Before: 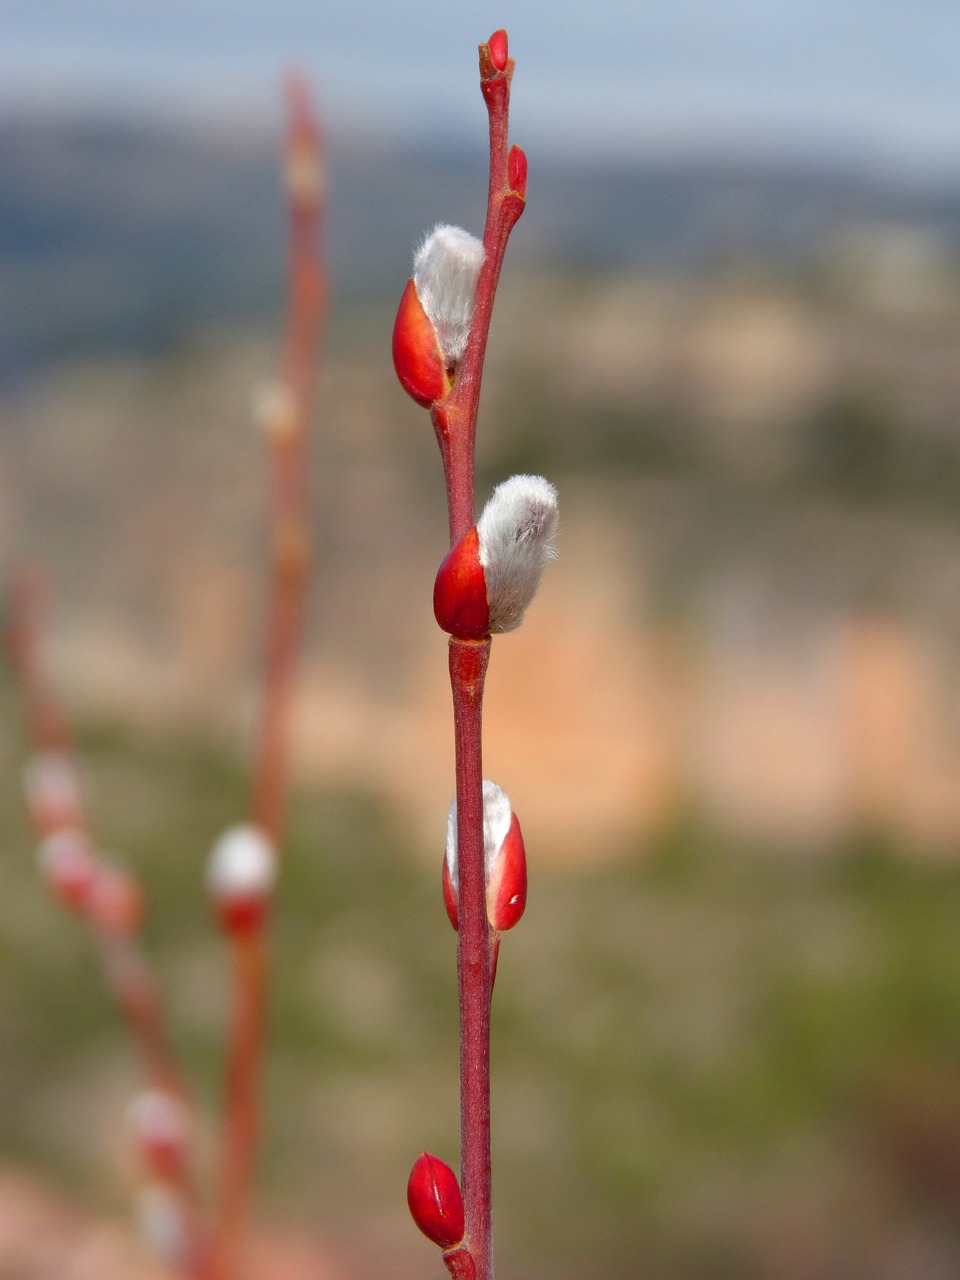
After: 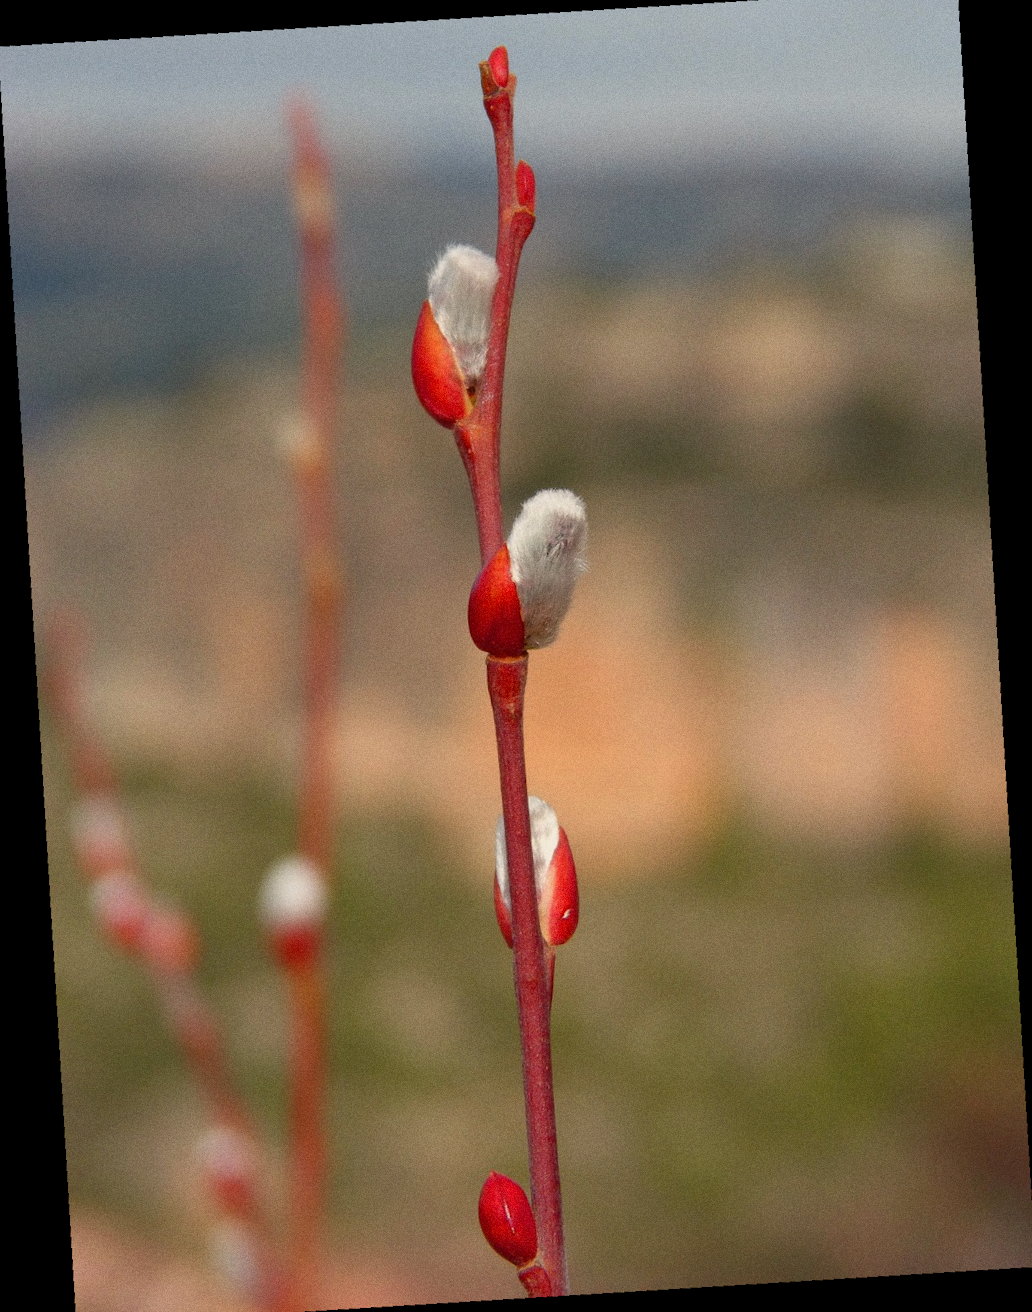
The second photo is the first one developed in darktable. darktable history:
crop and rotate: angle -1.69°
white balance: red 1.045, blue 0.932
rotate and perspective: rotation -5.2°, automatic cropping off
grain: coarseness 0.09 ISO
exposure: exposure -0.293 EV, compensate highlight preservation false
